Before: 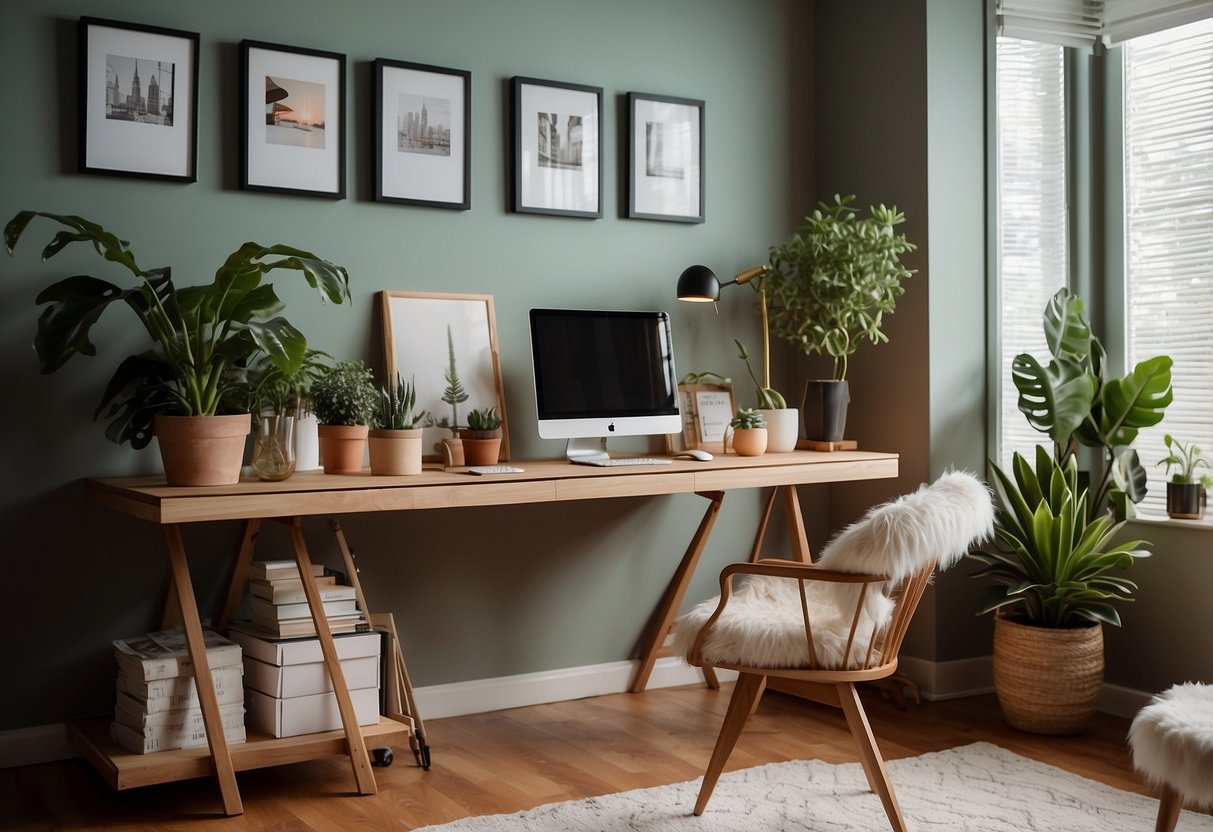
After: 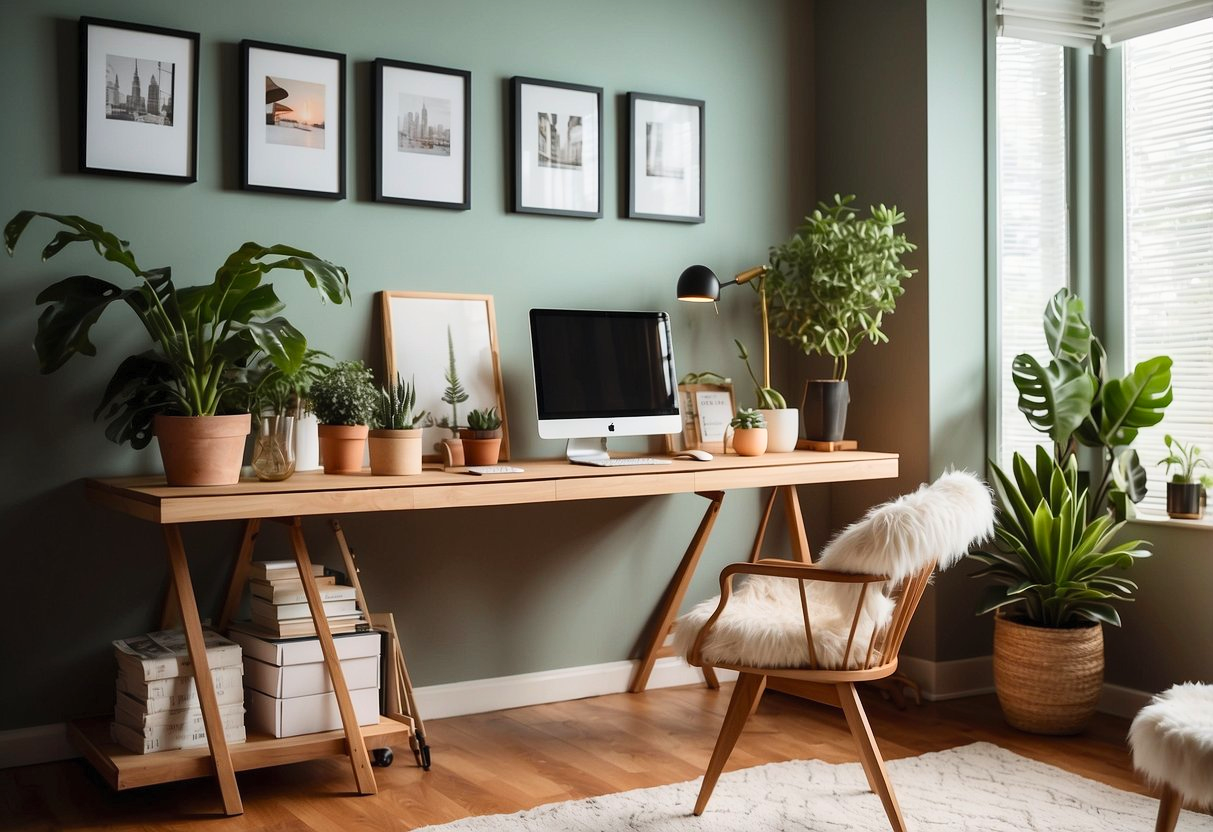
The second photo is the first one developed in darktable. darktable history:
white balance: emerald 1
contrast brightness saturation: contrast 0.2, brightness 0.16, saturation 0.22
